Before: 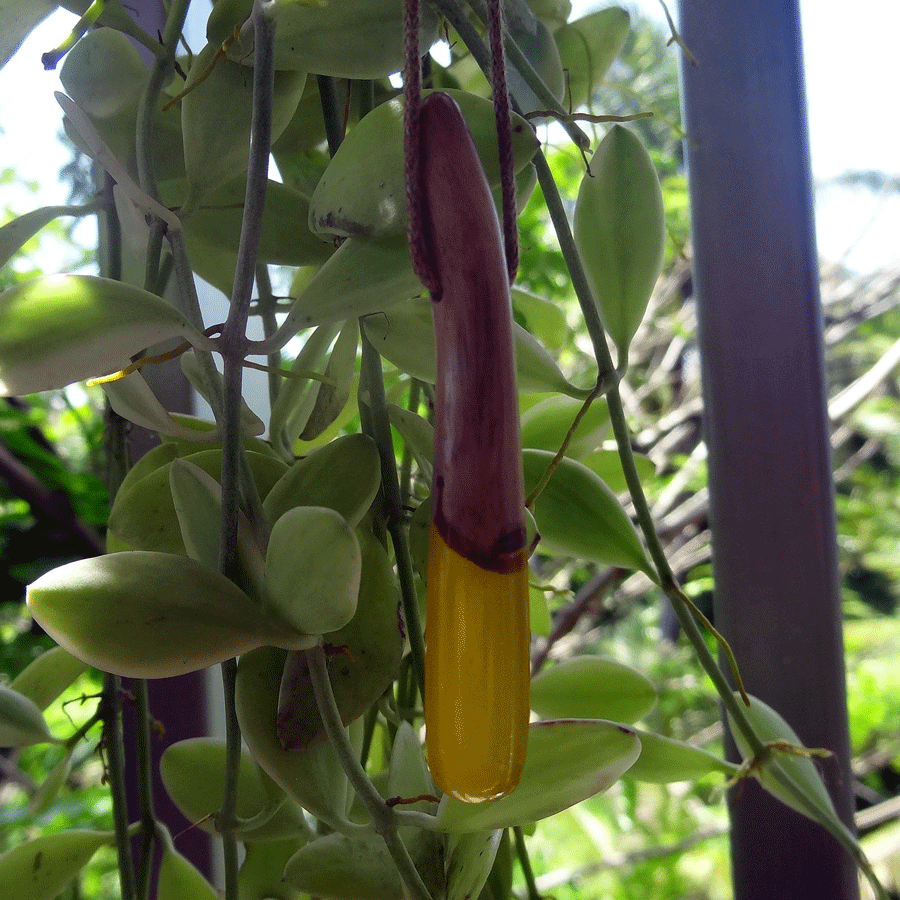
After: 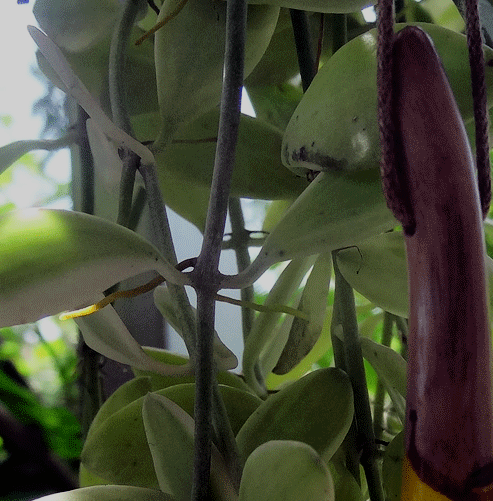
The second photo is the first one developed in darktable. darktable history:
crop and rotate: left 3.066%, top 7.434%, right 42.137%, bottom 36.895%
filmic rgb: black relative exposure -7.1 EV, white relative exposure 5.37 EV, threshold 3.02 EV, hardness 3.03, enable highlight reconstruction true
contrast brightness saturation: contrast 0.054
